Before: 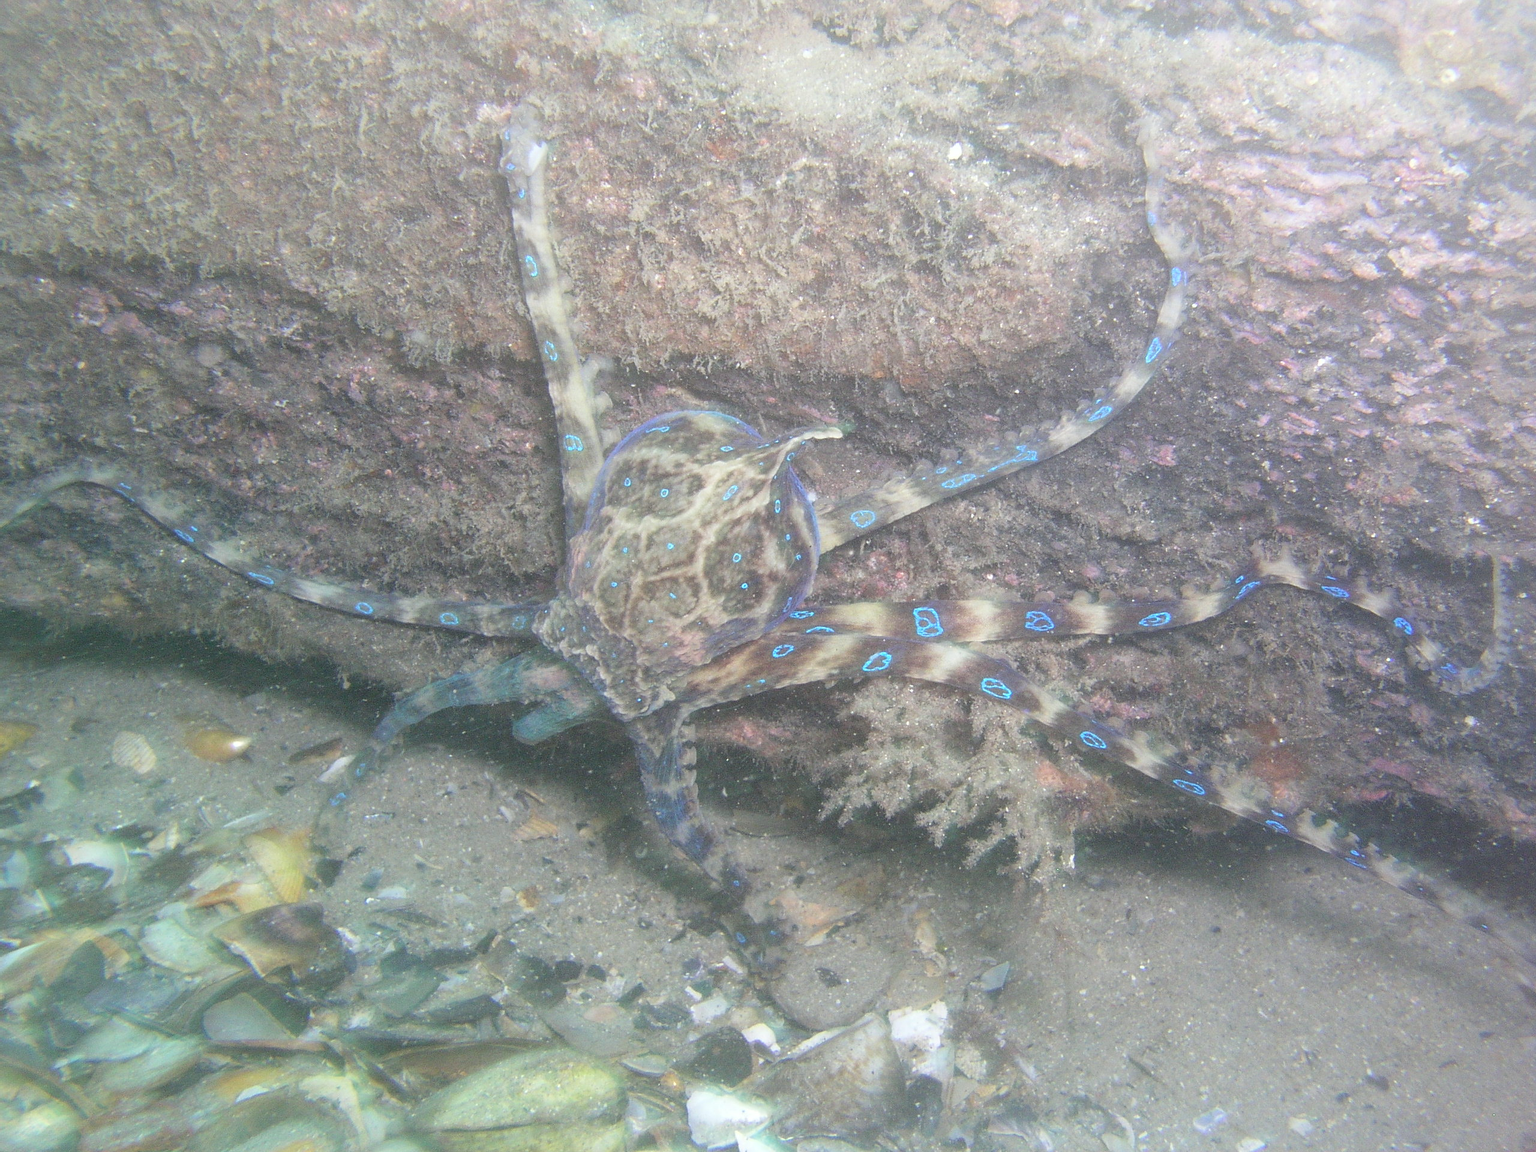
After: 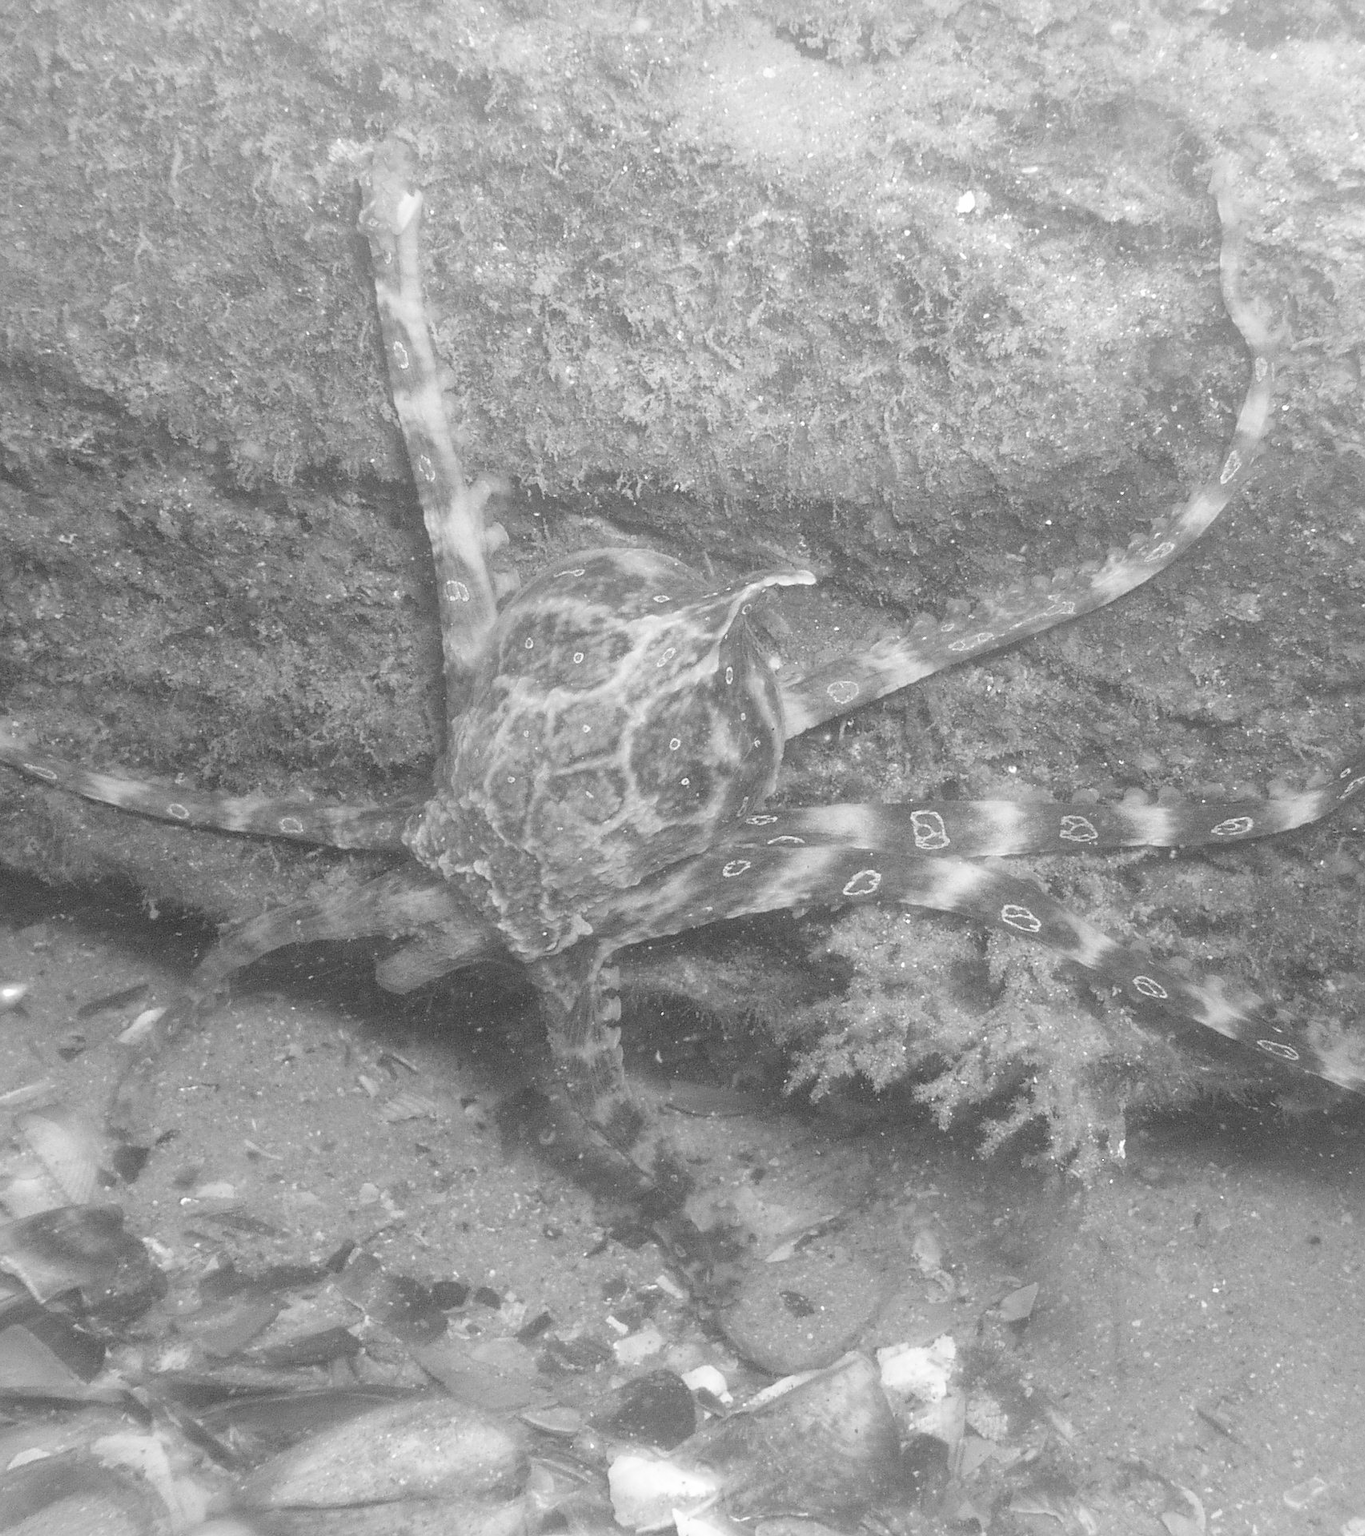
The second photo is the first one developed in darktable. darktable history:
crop and rotate: left 15.055%, right 18.278%
monochrome: on, module defaults
